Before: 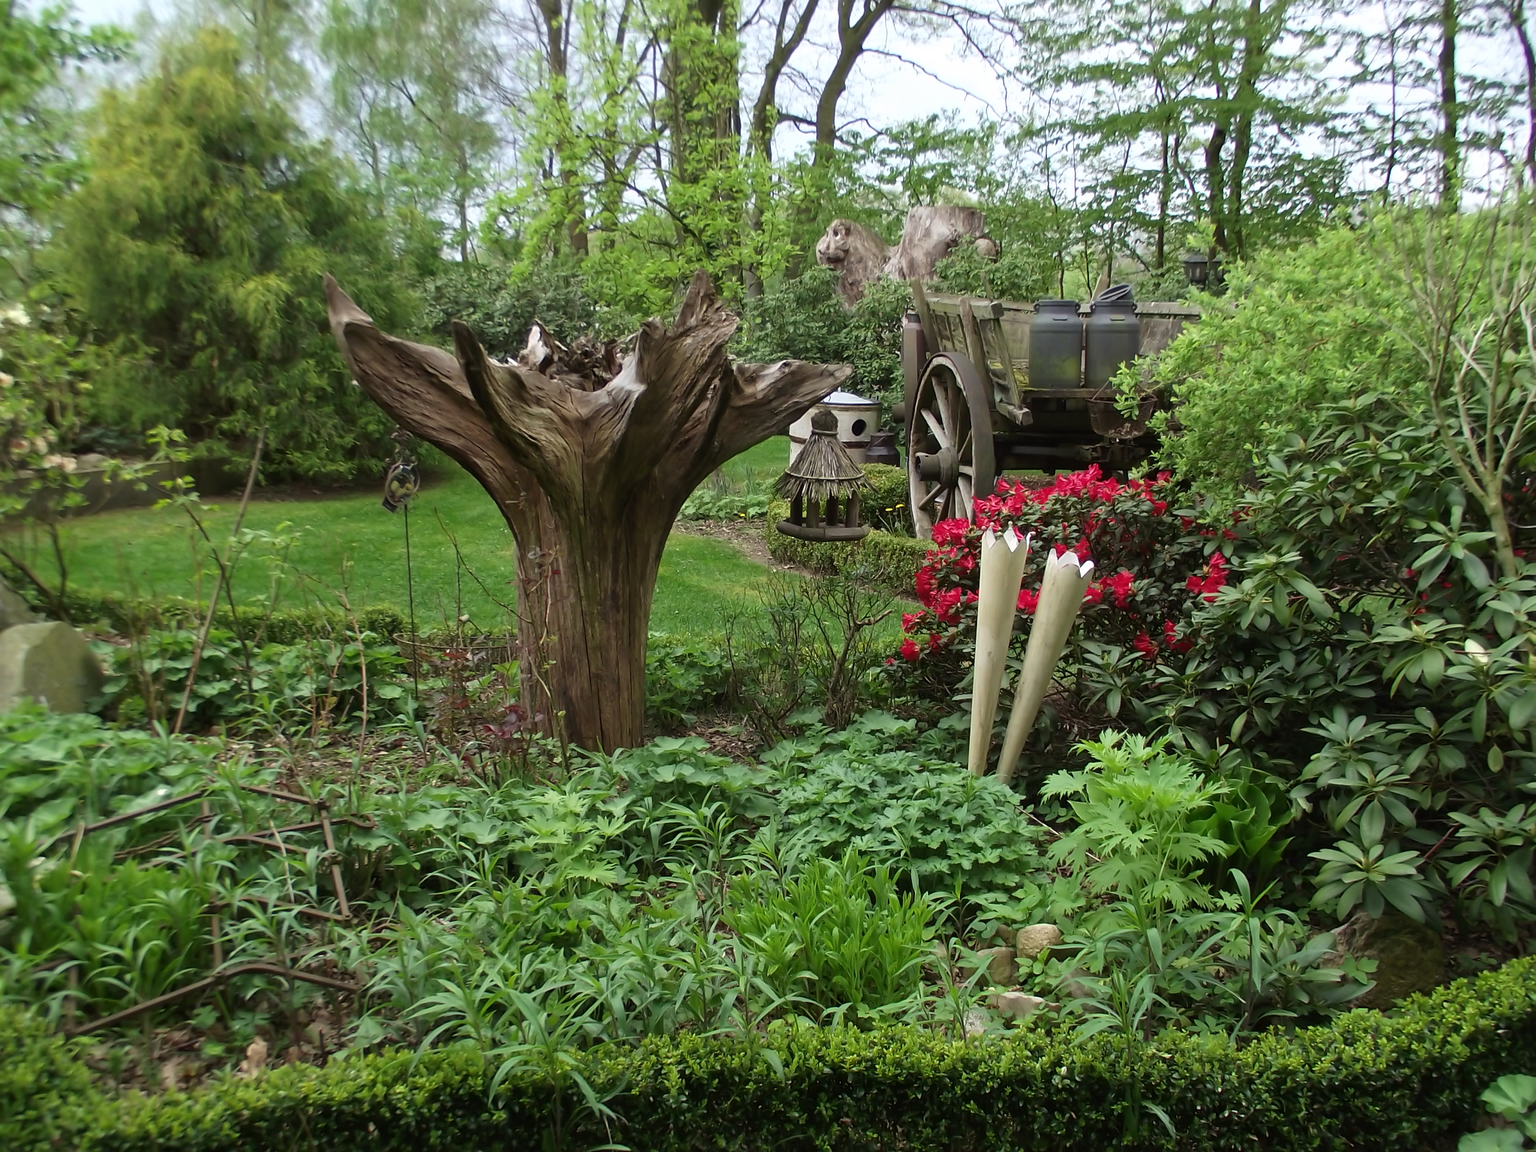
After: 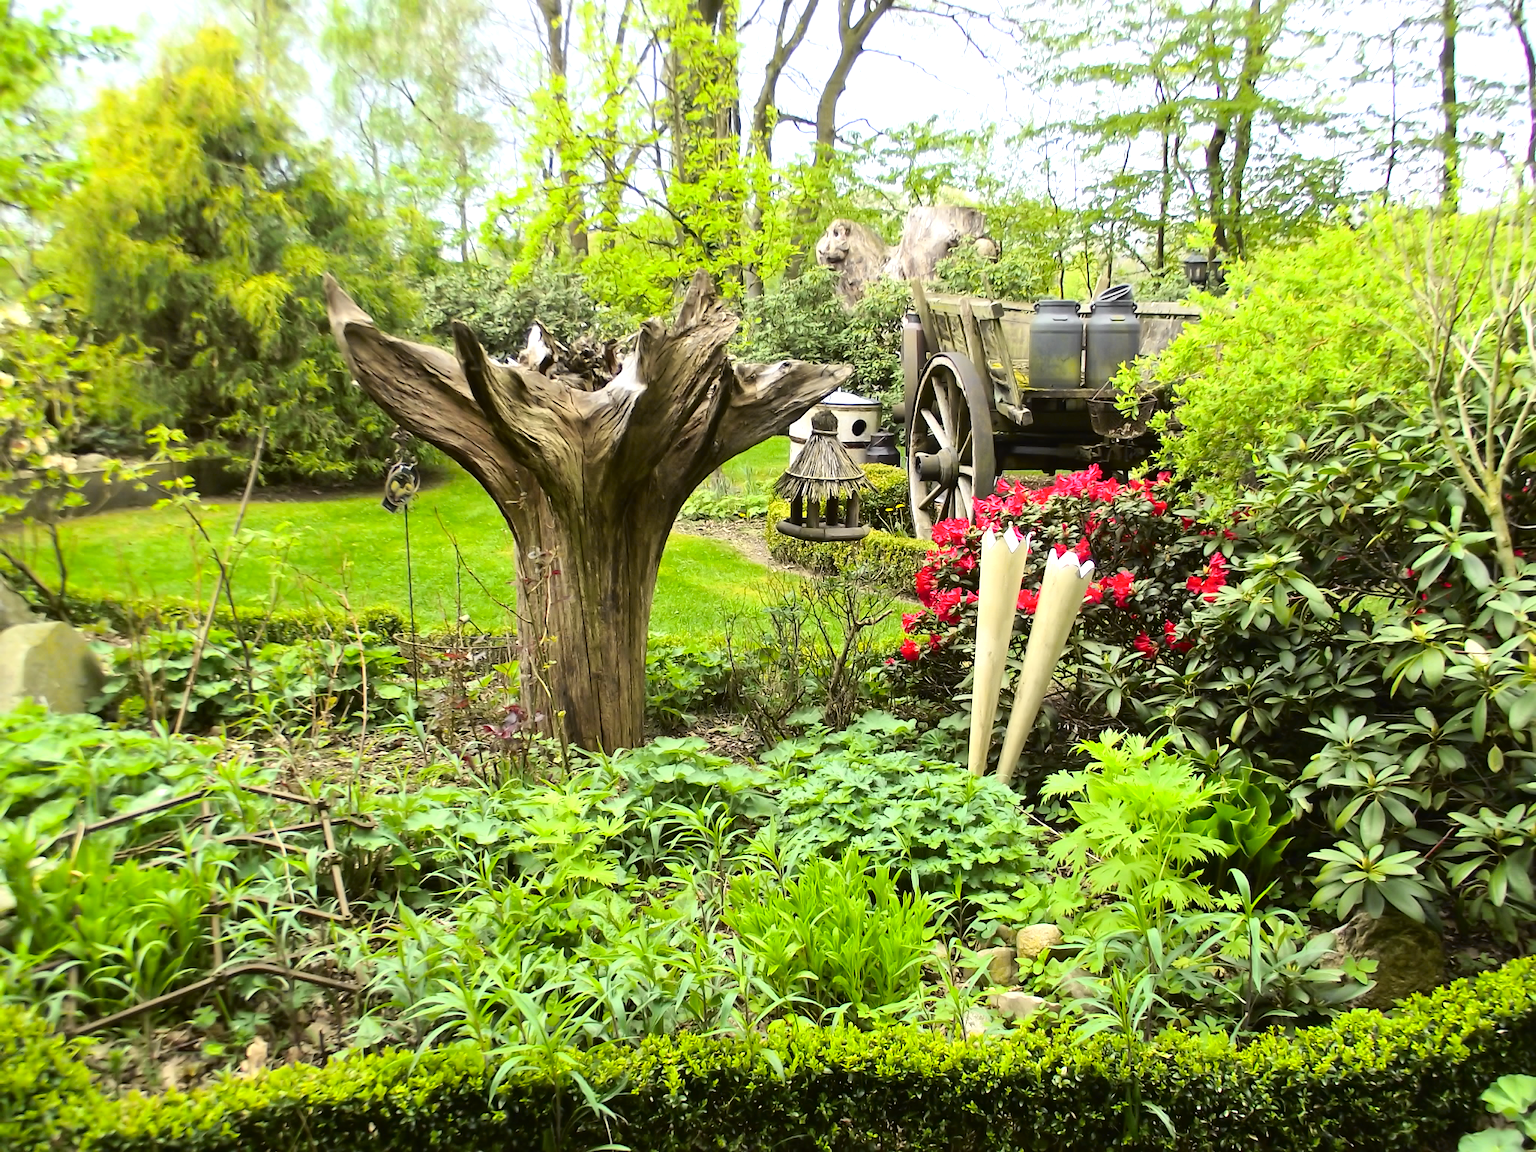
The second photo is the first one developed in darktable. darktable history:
exposure: black level correction 0, exposure 1.097 EV, compensate highlight preservation false
tone curve: curves: ch0 [(0, 0) (0.136, 0.084) (0.346, 0.366) (0.489, 0.559) (0.66, 0.748) (0.849, 0.902) (1, 0.974)]; ch1 [(0, 0) (0.353, 0.344) (0.45, 0.46) (0.498, 0.498) (0.521, 0.512) (0.563, 0.559) (0.592, 0.605) (0.641, 0.673) (1, 1)]; ch2 [(0, 0) (0.333, 0.346) (0.375, 0.375) (0.424, 0.43) (0.476, 0.492) (0.502, 0.502) (0.524, 0.531) (0.579, 0.61) (0.612, 0.644) (0.641, 0.722) (1, 1)], color space Lab, independent channels, preserve colors none
